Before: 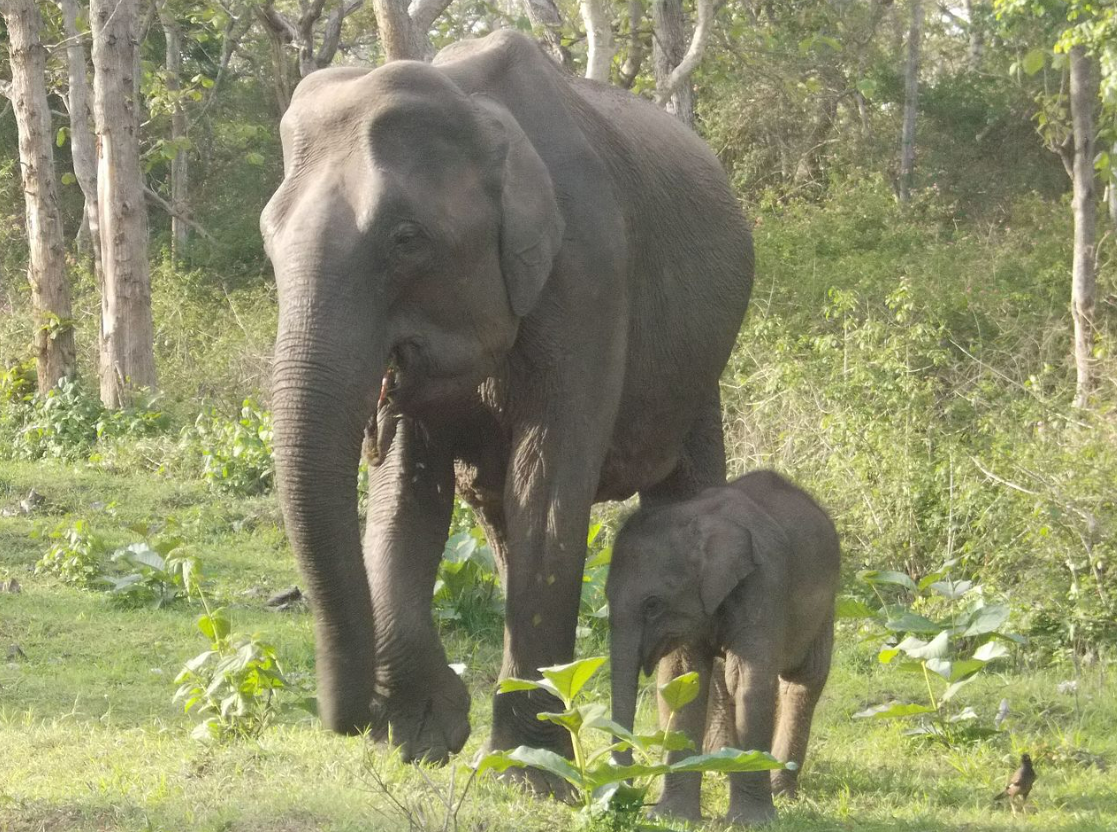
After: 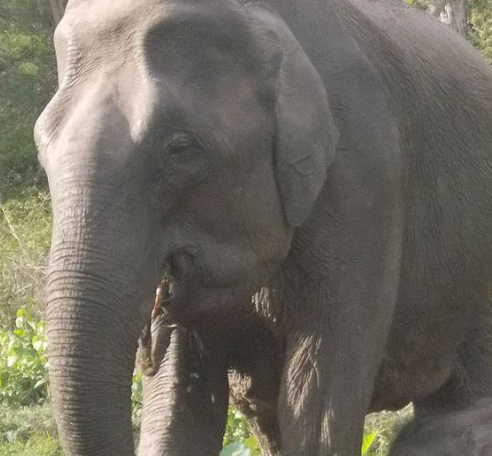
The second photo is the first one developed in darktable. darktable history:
crop: left 20.248%, top 10.86%, right 35.675%, bottom 34.321%
white balance: red 1.009, blue 1.027
